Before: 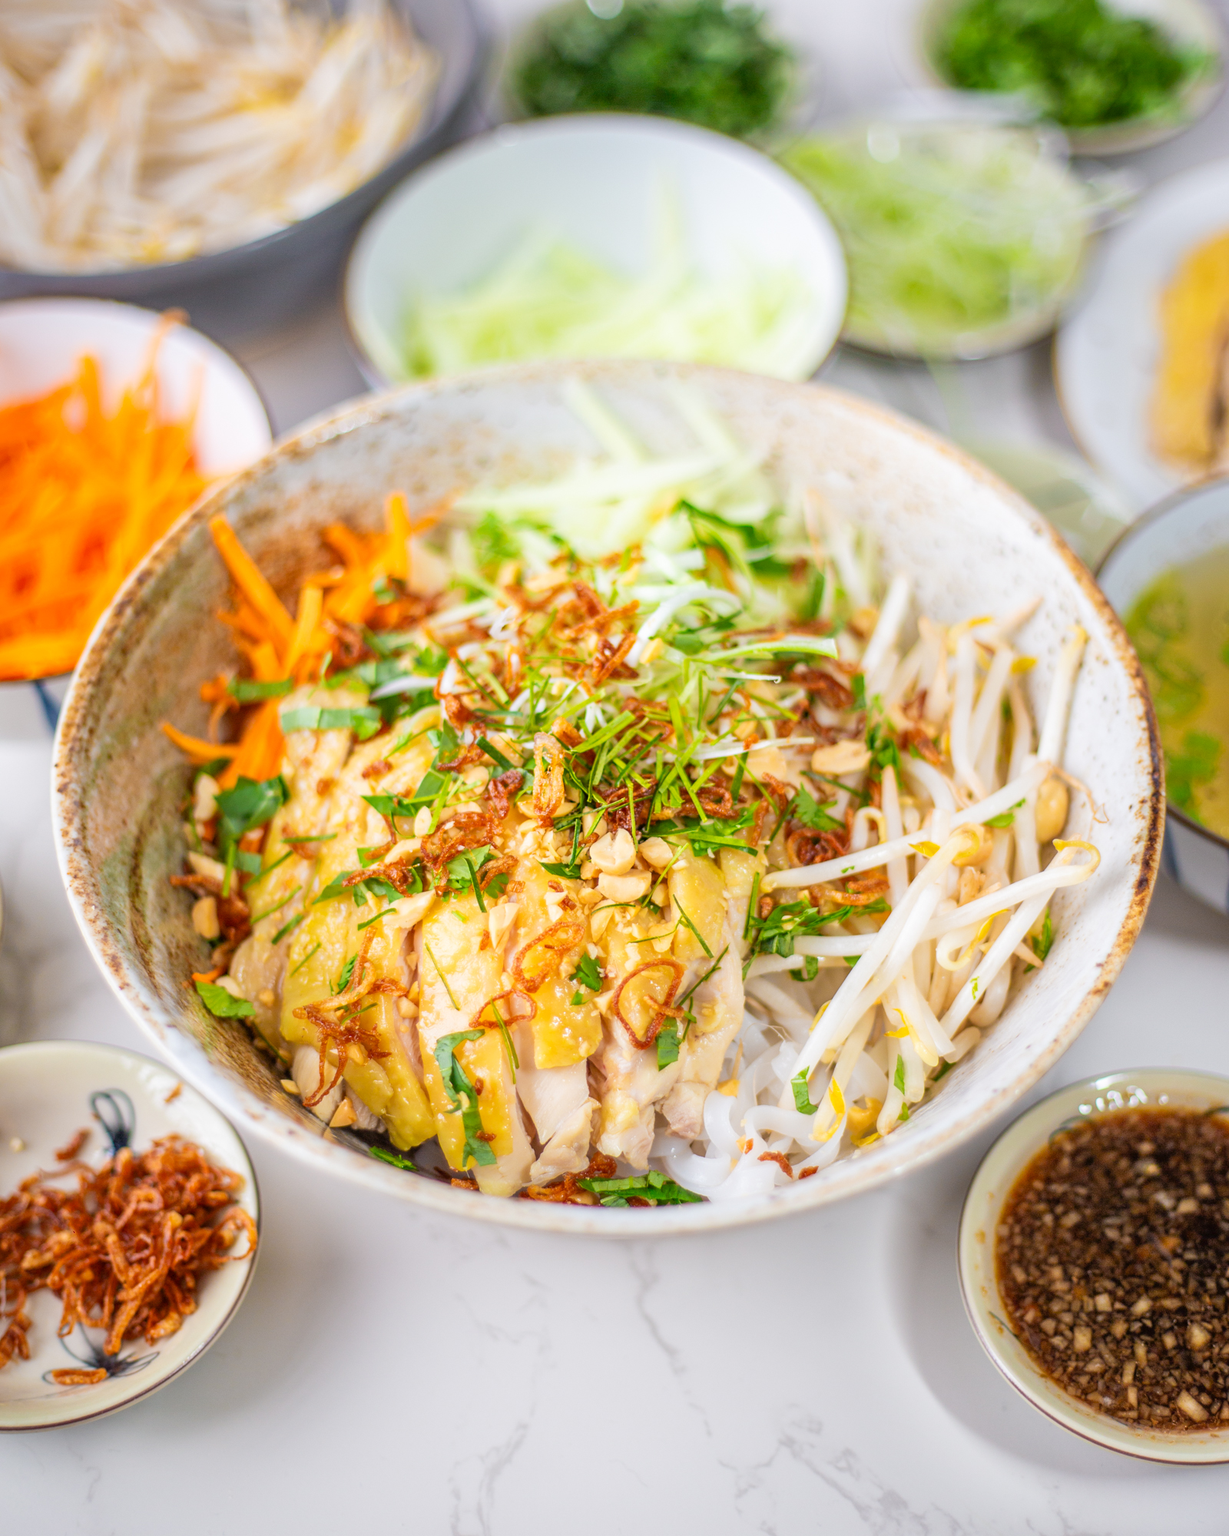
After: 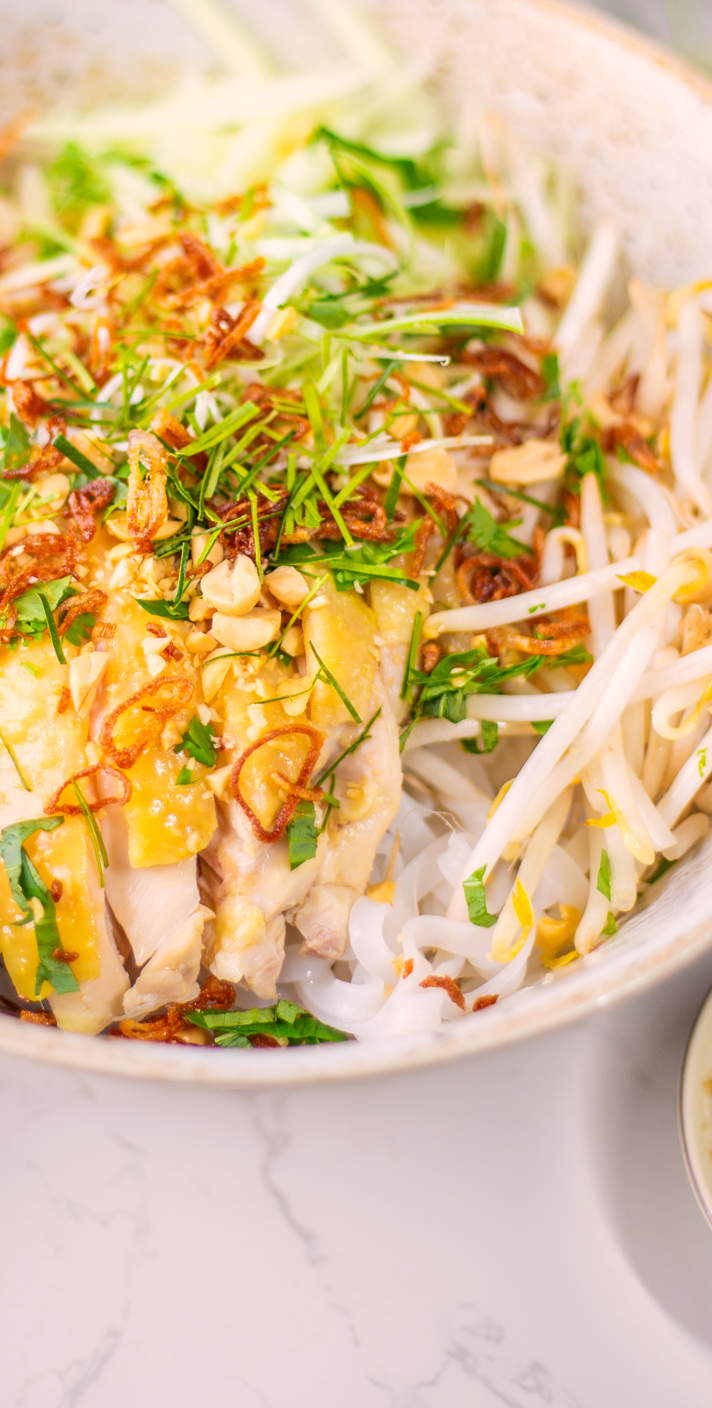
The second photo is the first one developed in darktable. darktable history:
color correction: highlights a* 6, highlights b* 4.78
crop: left 35.463%, top 26.22%, right 20.021%, bottom 3.375%
tone equalizer: on, module defaults
exposure: exposure -0.029 EV, compensate highlight preservation false
